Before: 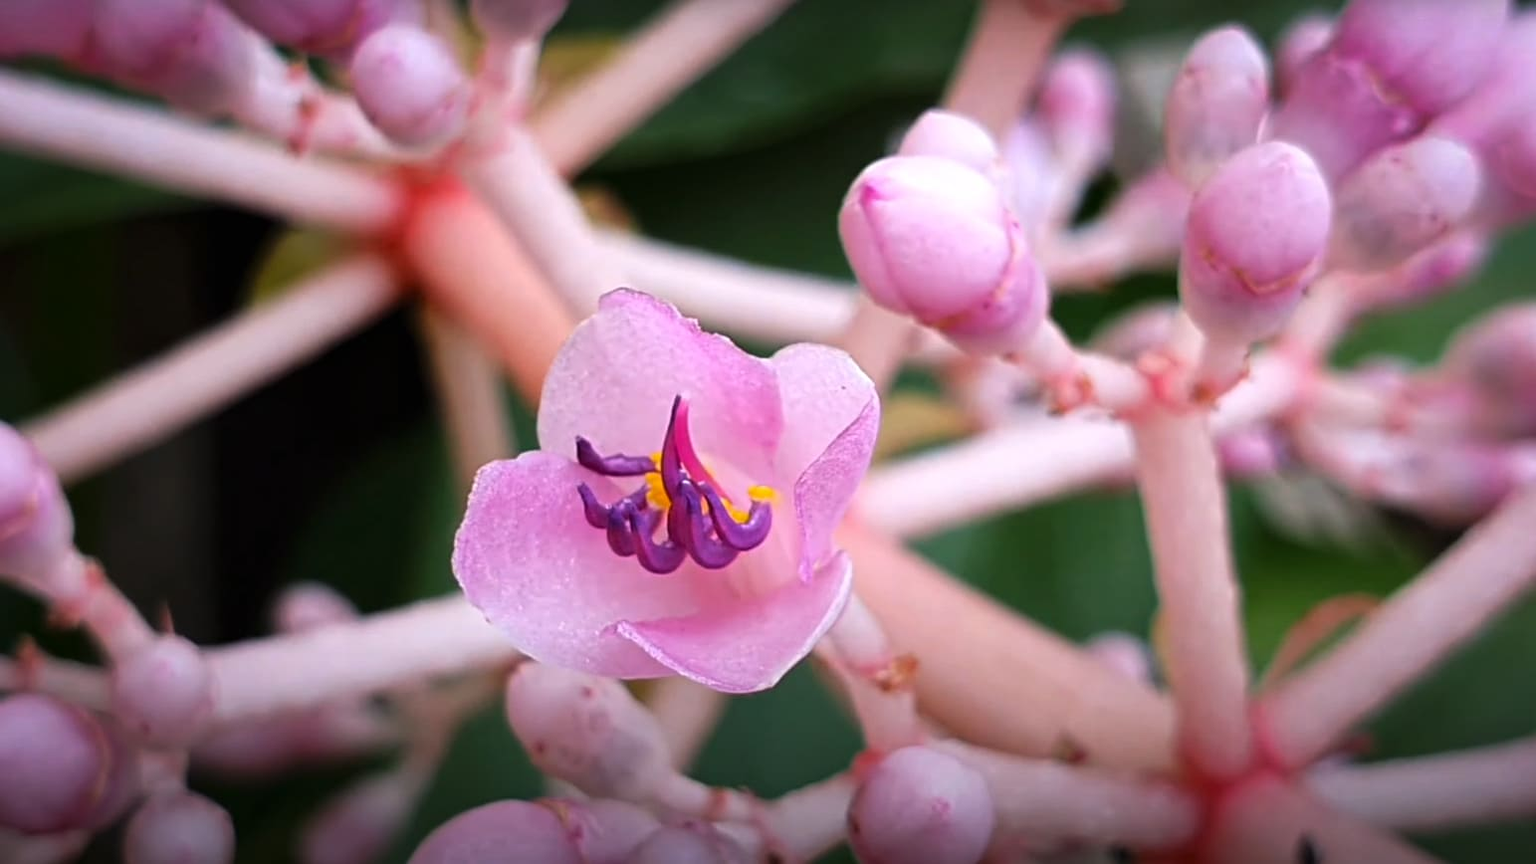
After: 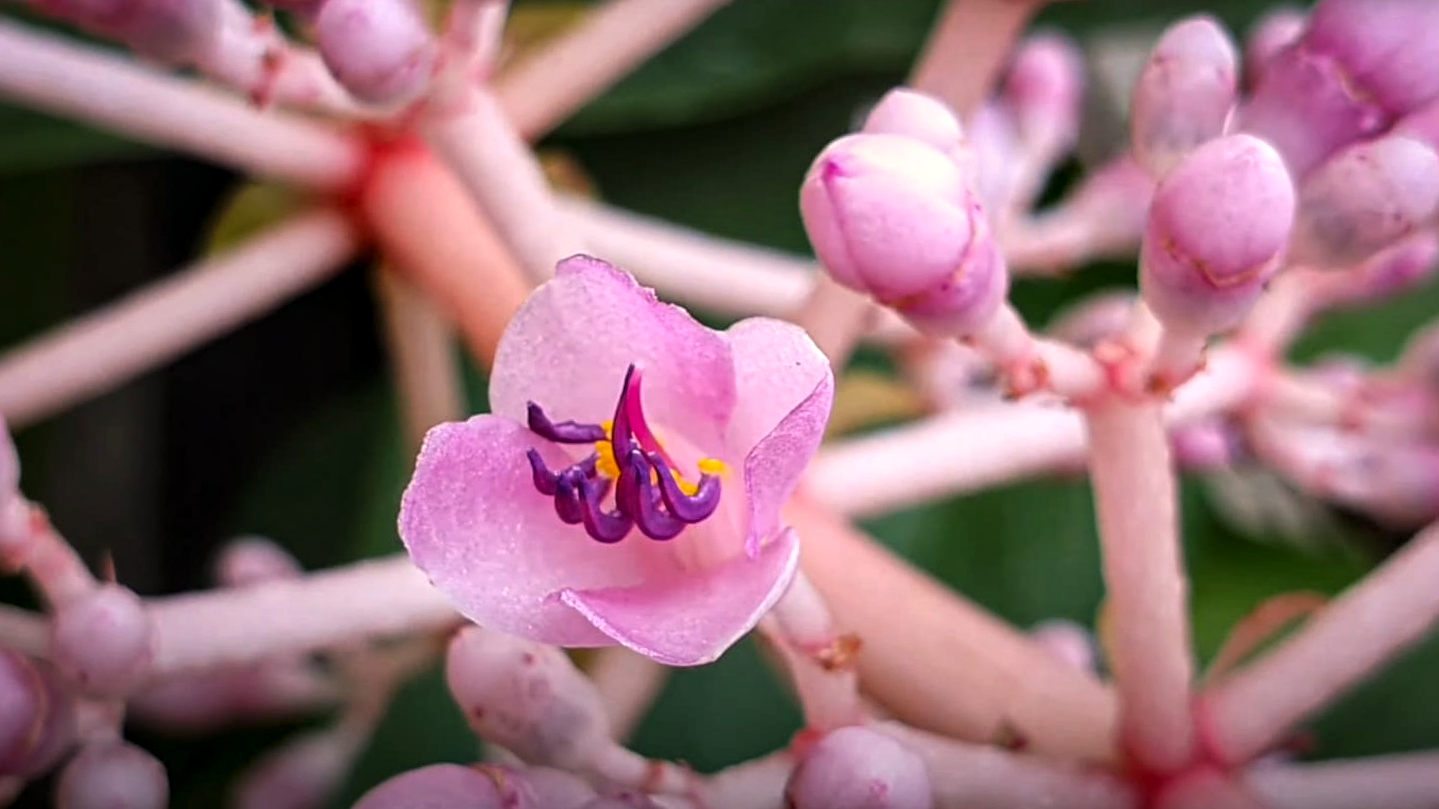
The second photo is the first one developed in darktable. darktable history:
contrast equalizer: y [[0.528, 0.548, 0.563, 0.562, 0.546, 0.526], [0.55 ×6], [0 ×6], [0 ×6], [0 ×6]], mix 0.131
local contrast: on, module defaults
crop and rotate: angle -2.34°
color correction: highlights a* 3.66, highlights b* 5.08
